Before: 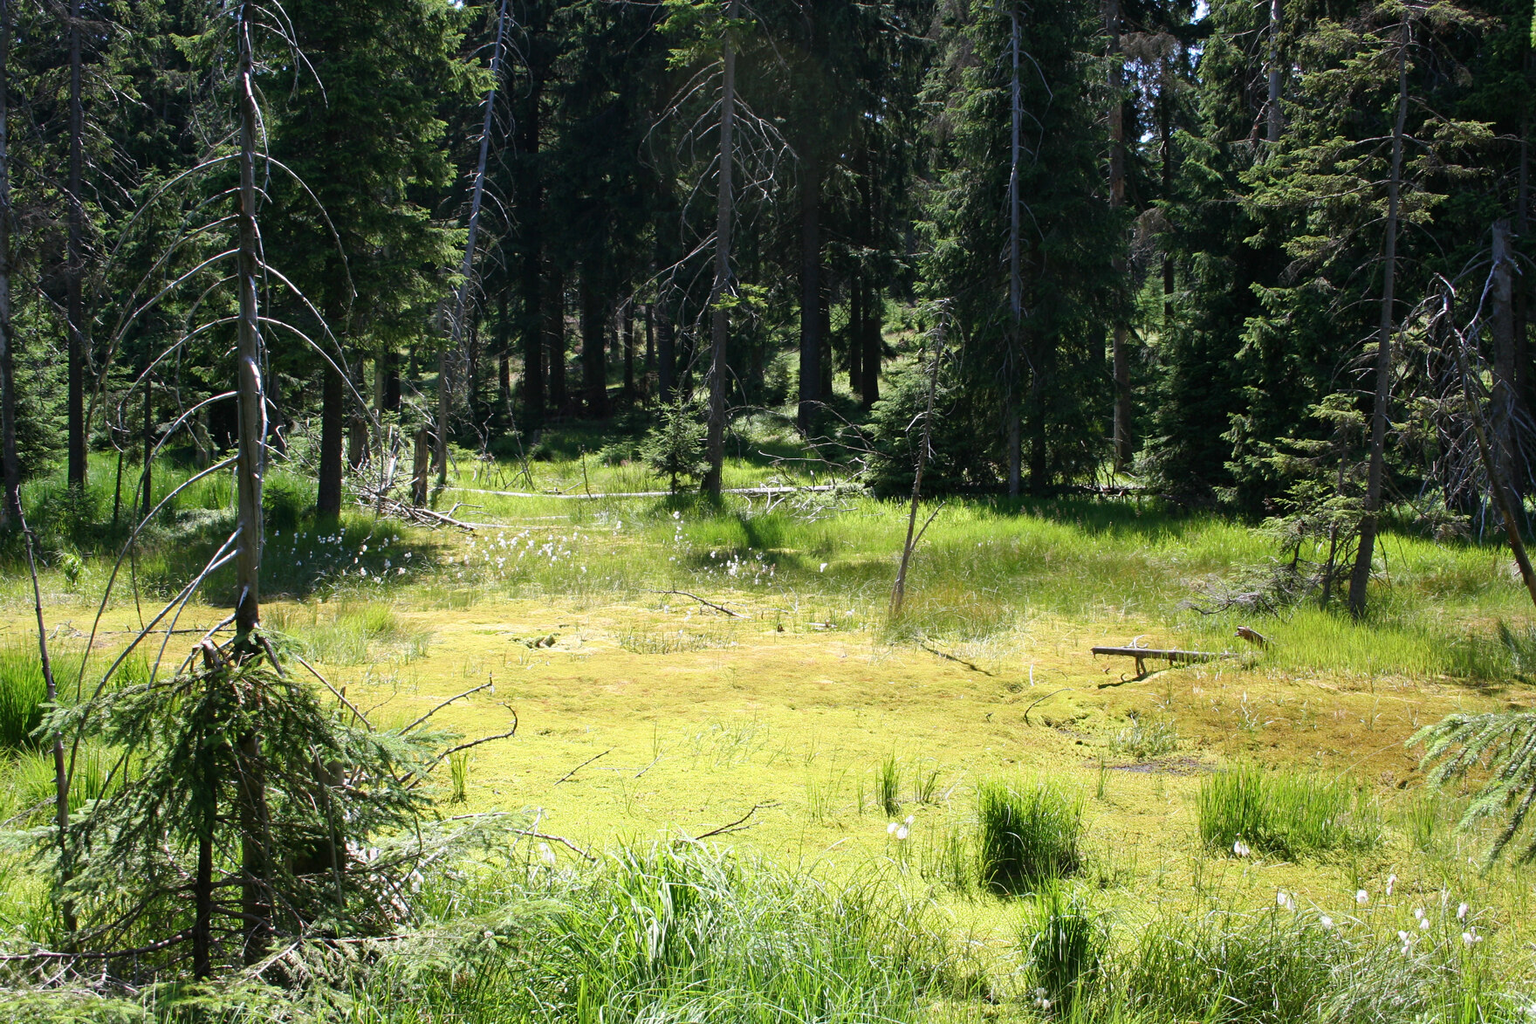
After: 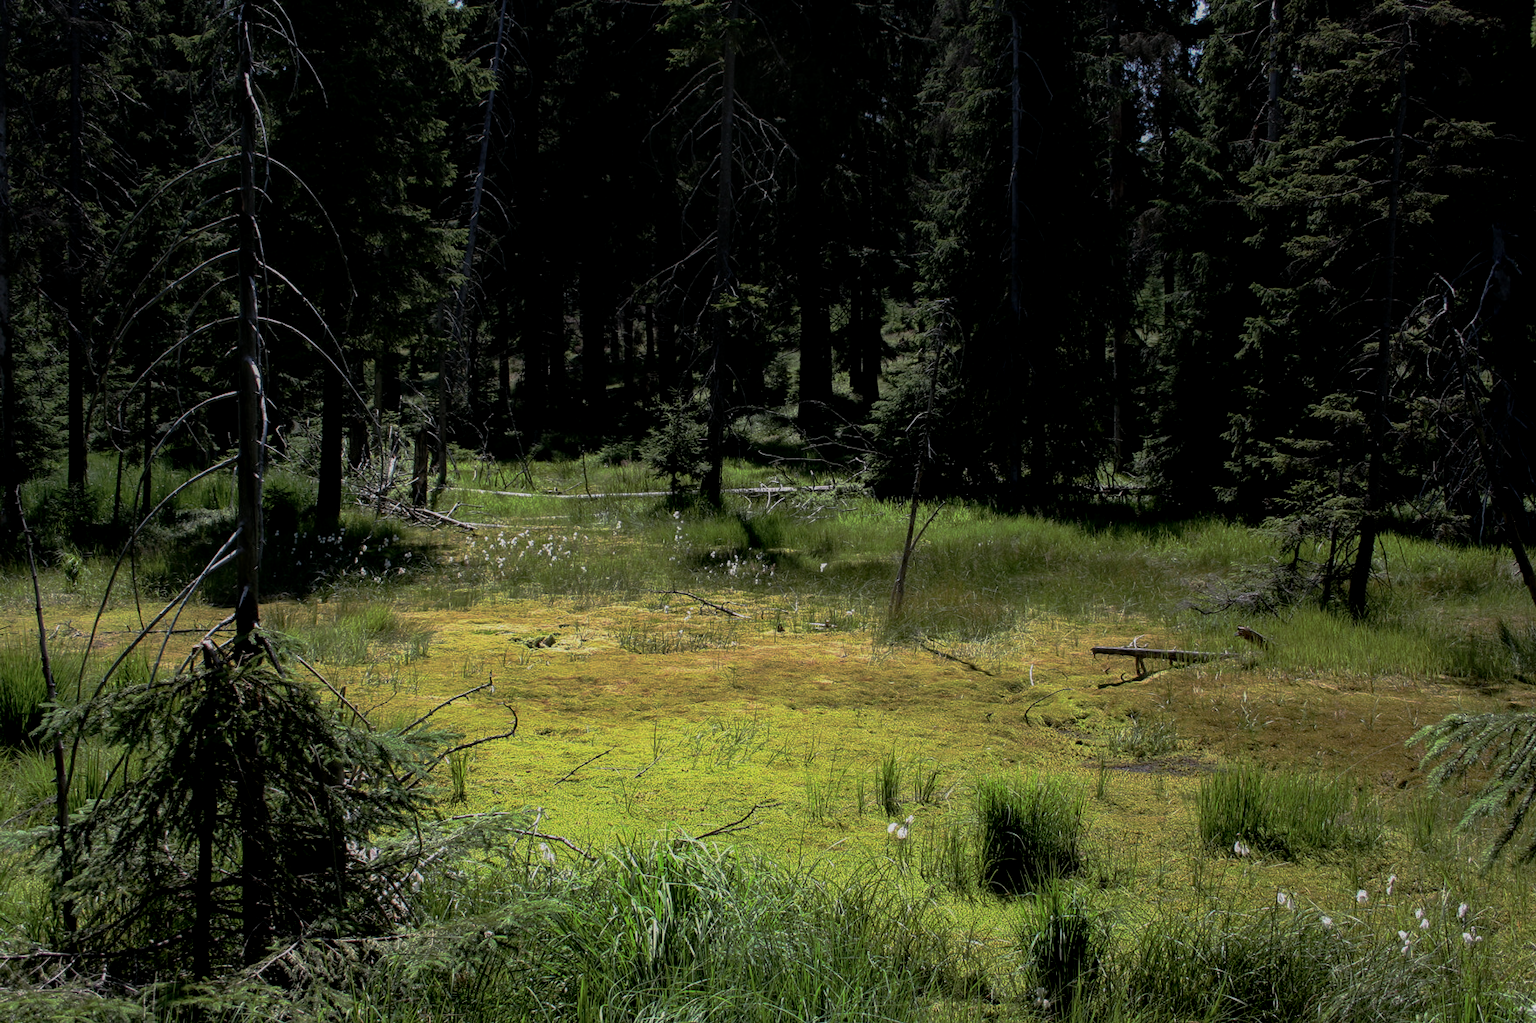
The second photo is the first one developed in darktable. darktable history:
exposure: exposure -1.421 EV, compensate exposure bias true, compensate highlight preservation false
base curve: curves: ch0 [(0, 0) (0.564, 0.291) (0.802, 0.731) (1, 1)], preserve colors none
tone equalizer: -8 EV -1.12 EV, -7 EV -1 EV, -6 EV -0.892 EV, -5 EV -0.569 EV, -3 EV 0.581 EV, -2 EV 0.866 EV, -1 EV 0.987 EV, +0 EV 1.07 EV
local contrast: detail 130%
